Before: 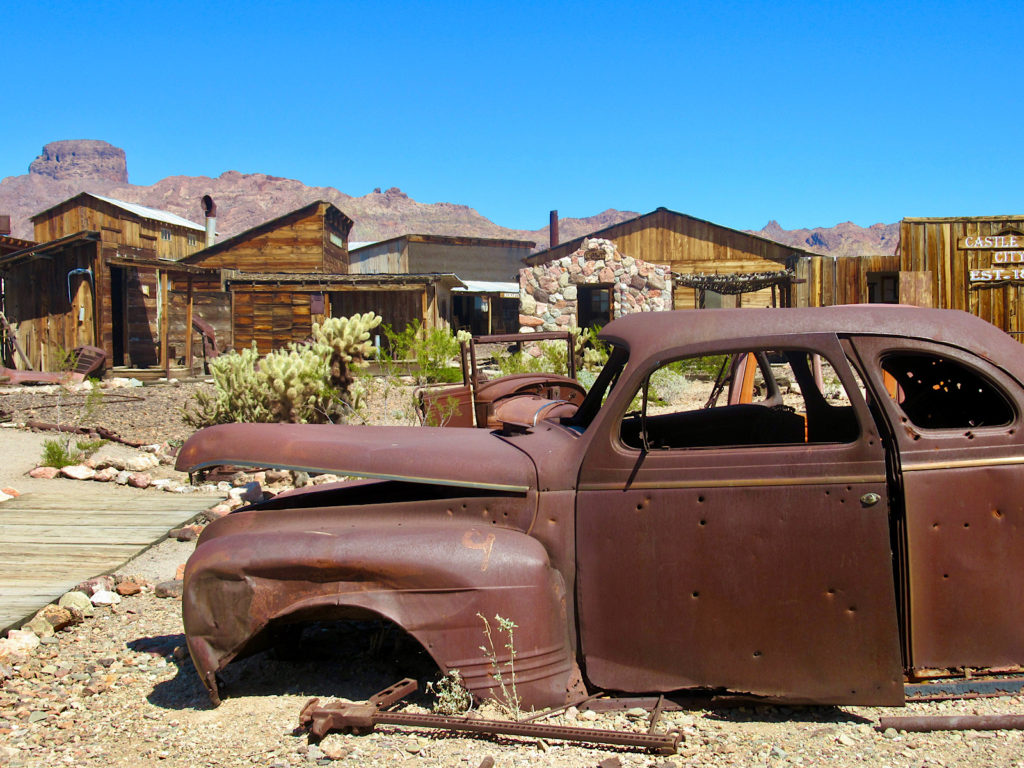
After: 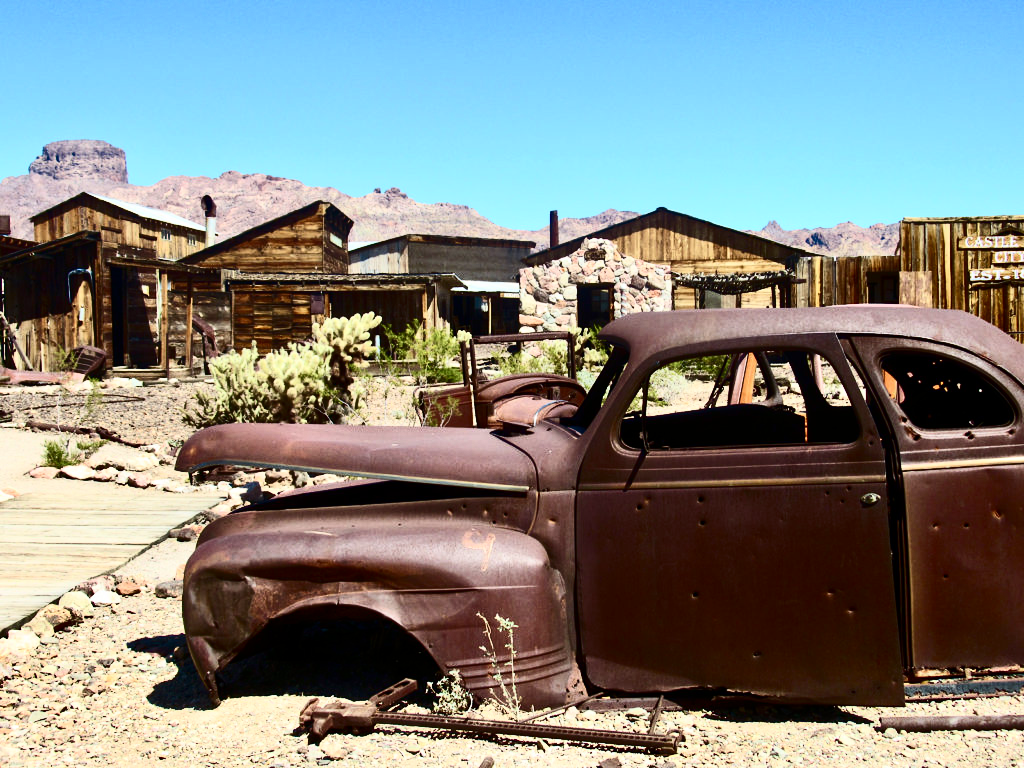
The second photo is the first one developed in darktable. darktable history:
contrast brightness saturation: contrast 0.481, saturation -0.095
